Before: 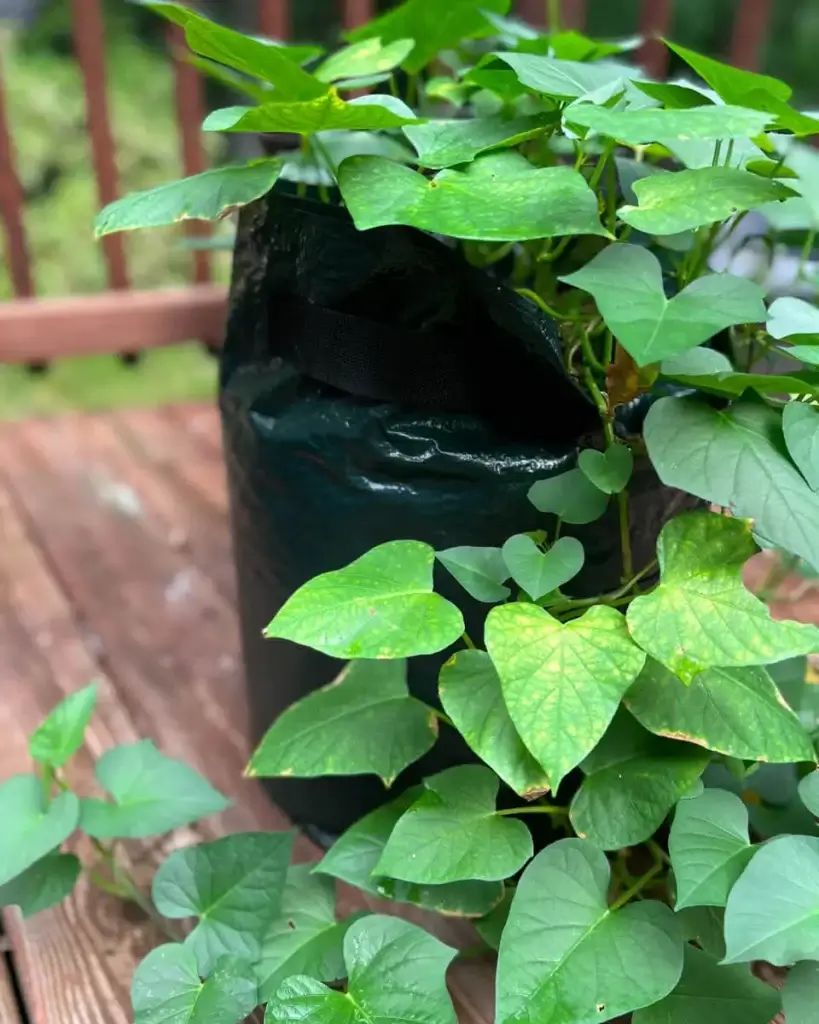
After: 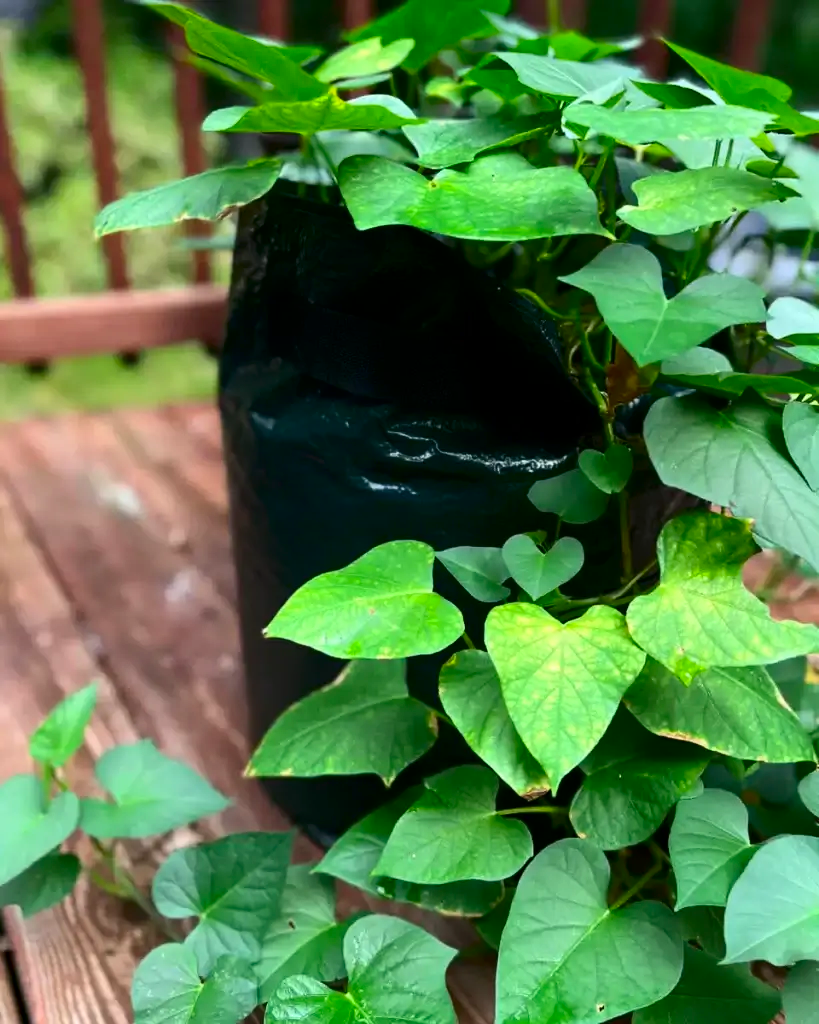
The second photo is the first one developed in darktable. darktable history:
color calibration: illuminant same as pipeline (D50), adaptation XYZ, x 0.346, y 0.358, temperature 5013.98 K
contrast brightness saturation: contrast 0.186, brightness -0.108, saturation 0.209
